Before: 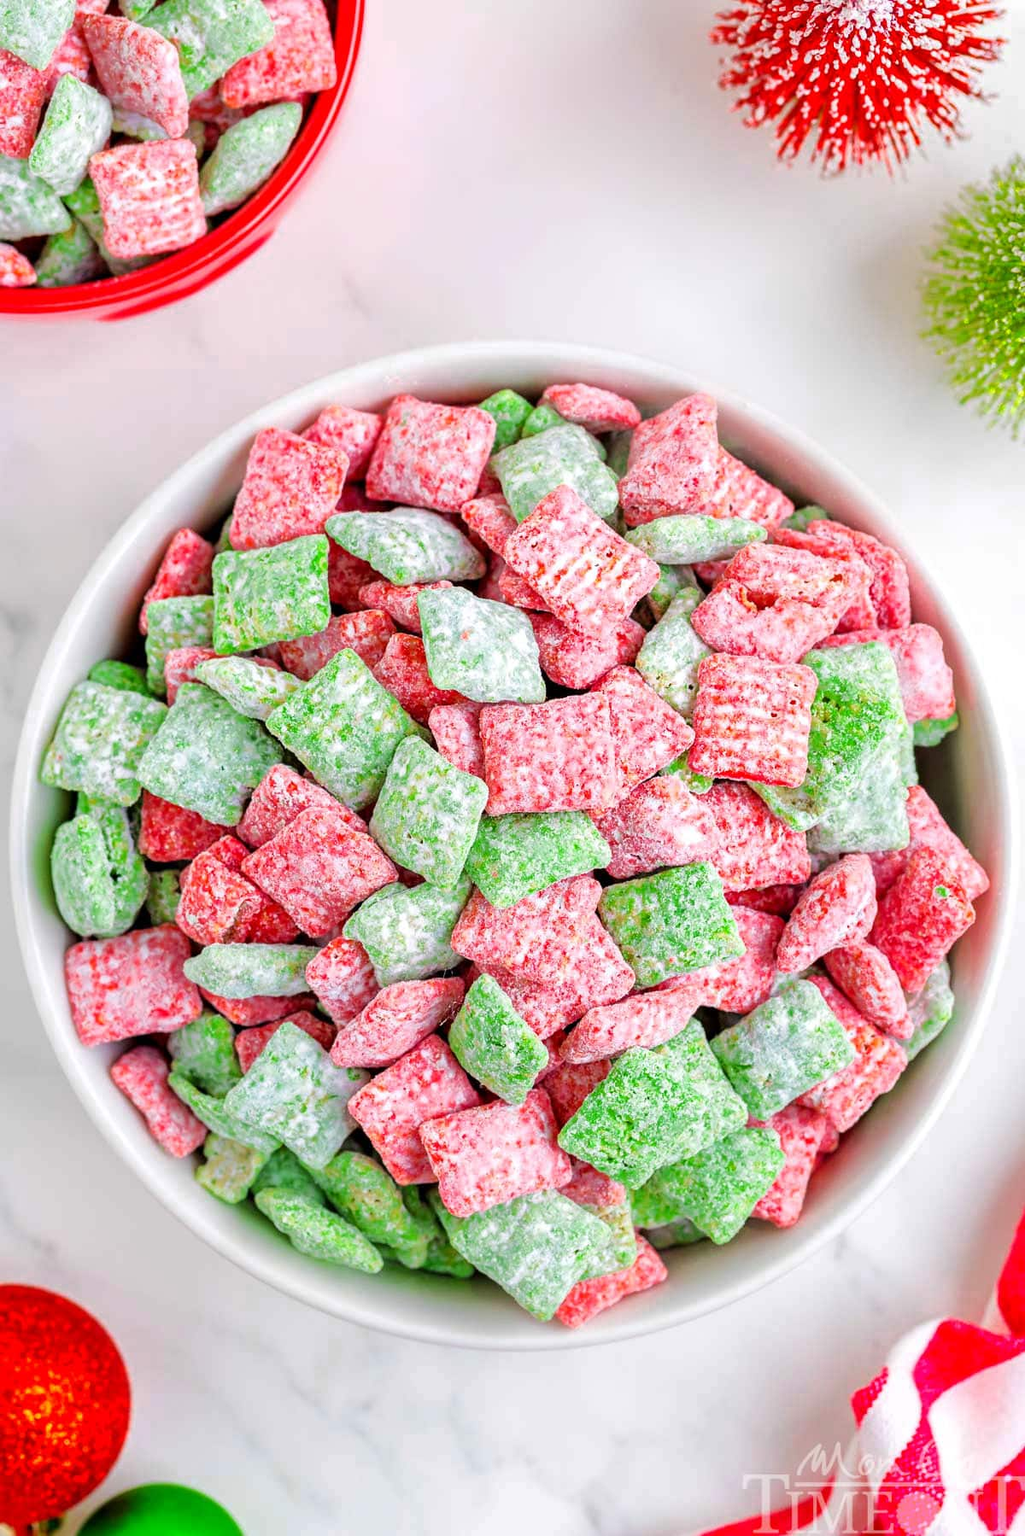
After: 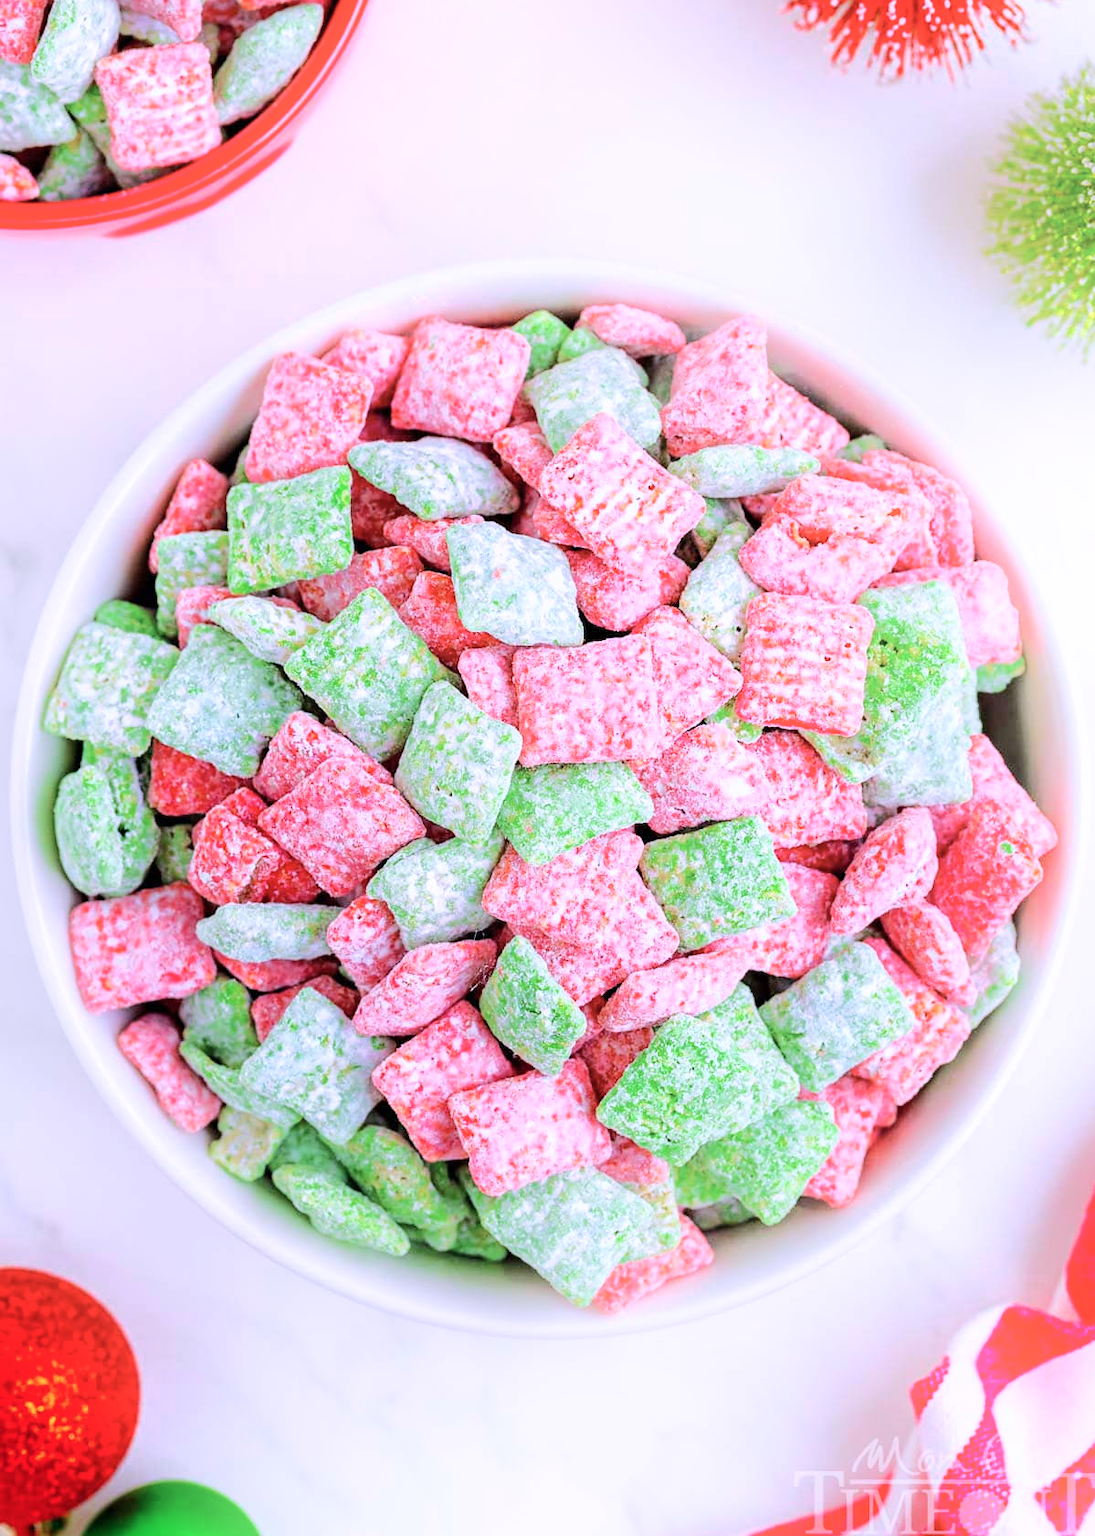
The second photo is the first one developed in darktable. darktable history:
crop and rotate: top 6.484%
color calibration: illuminant custom, x 0.367, y 0.392, temperature 4436.05 K
shadows and highlights: shadows -38.39, highlights 64.74, soften with gaussian
